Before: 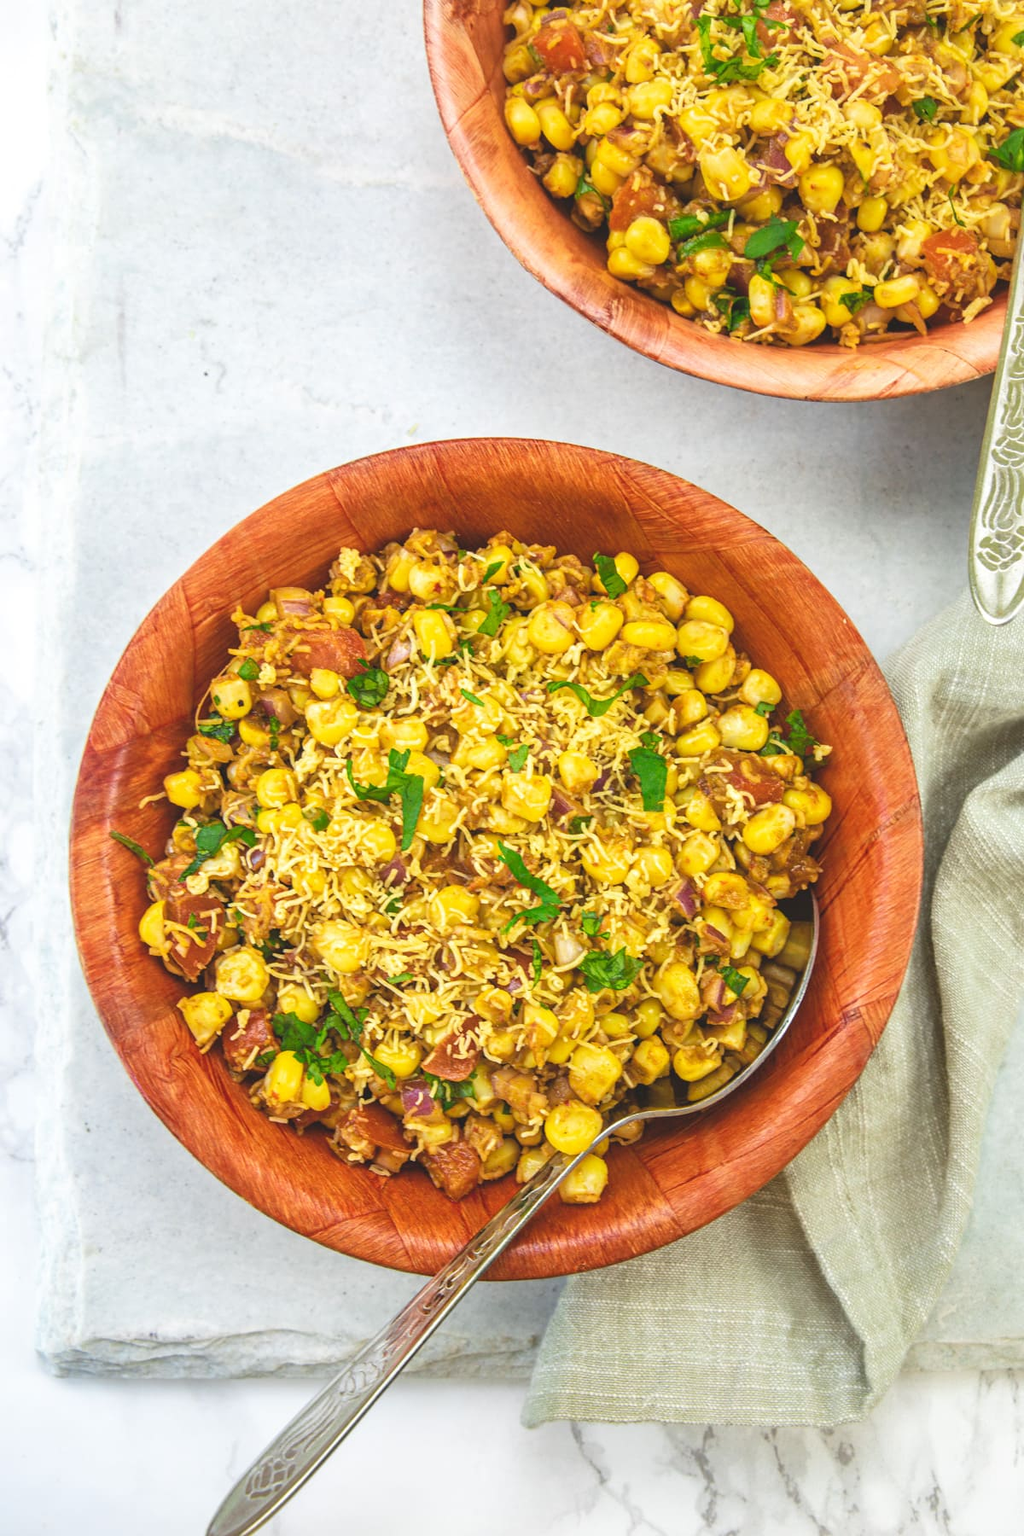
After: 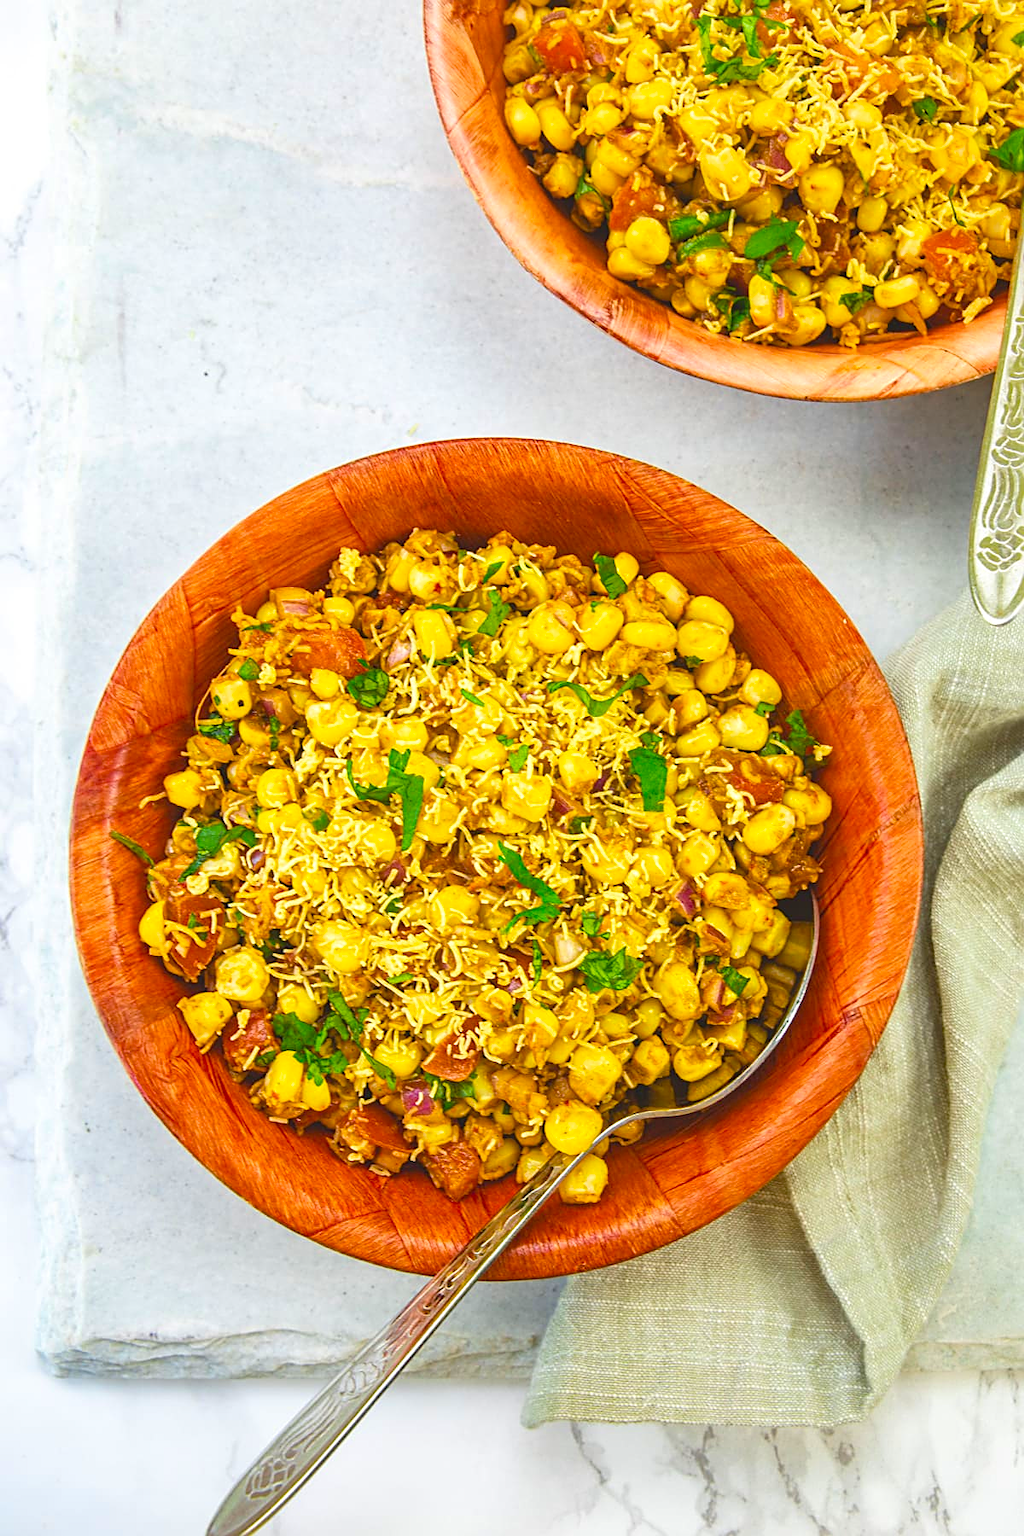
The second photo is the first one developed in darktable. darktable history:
sharpen: on, module defaults
velvia: strength 32%, mid-tones bias 0.2
